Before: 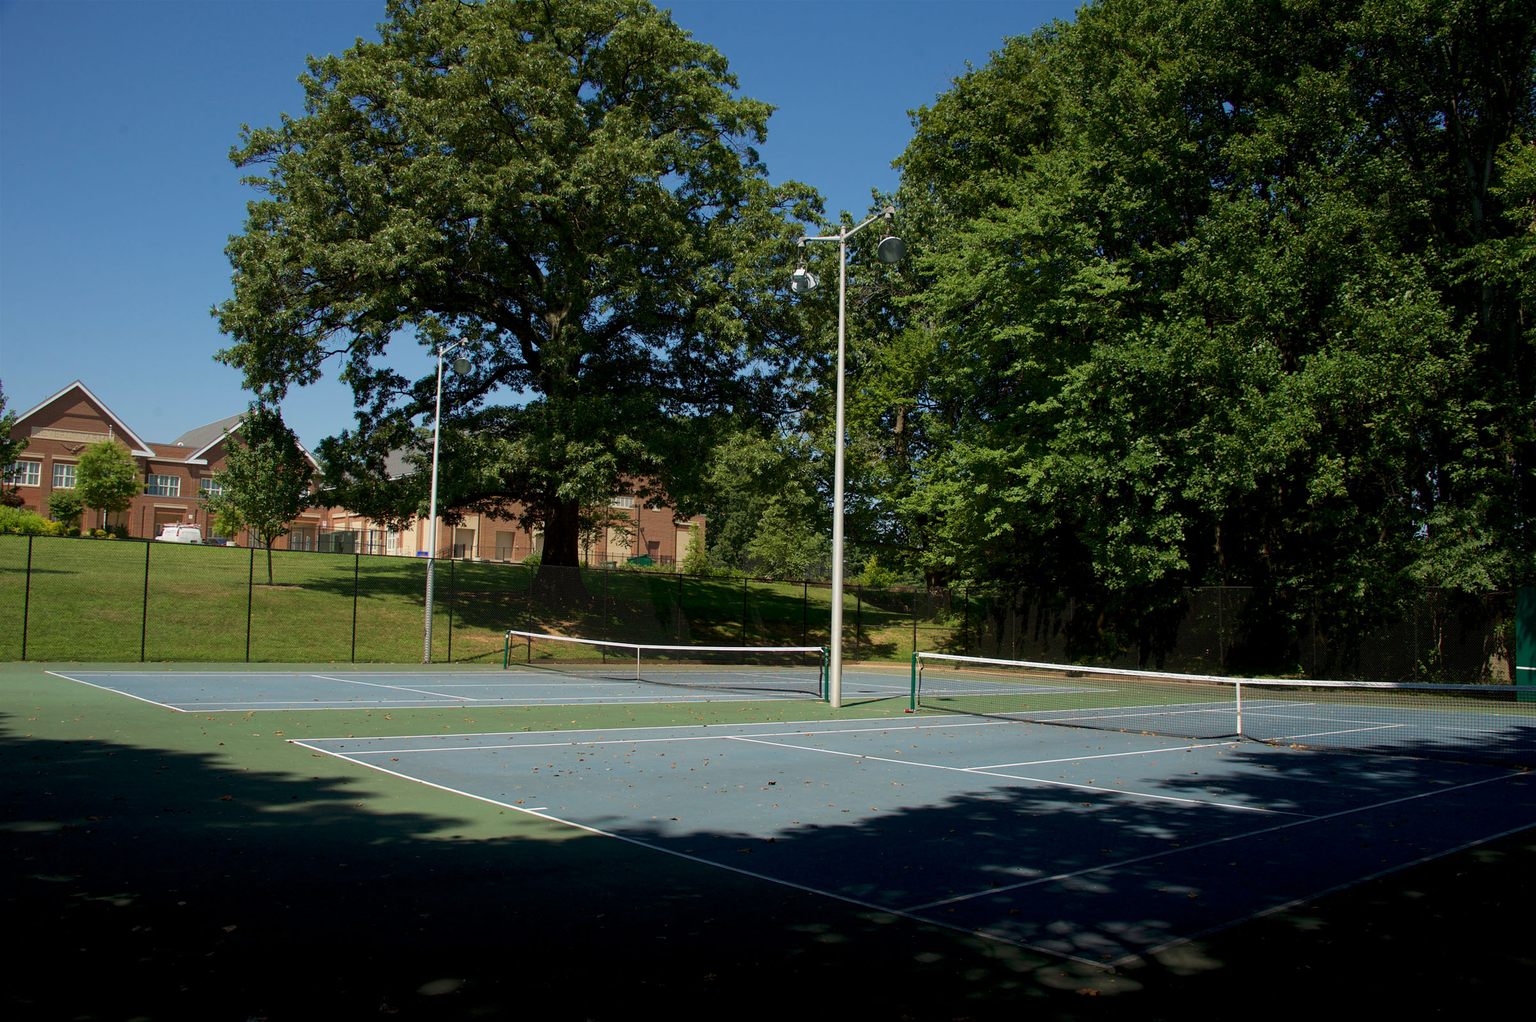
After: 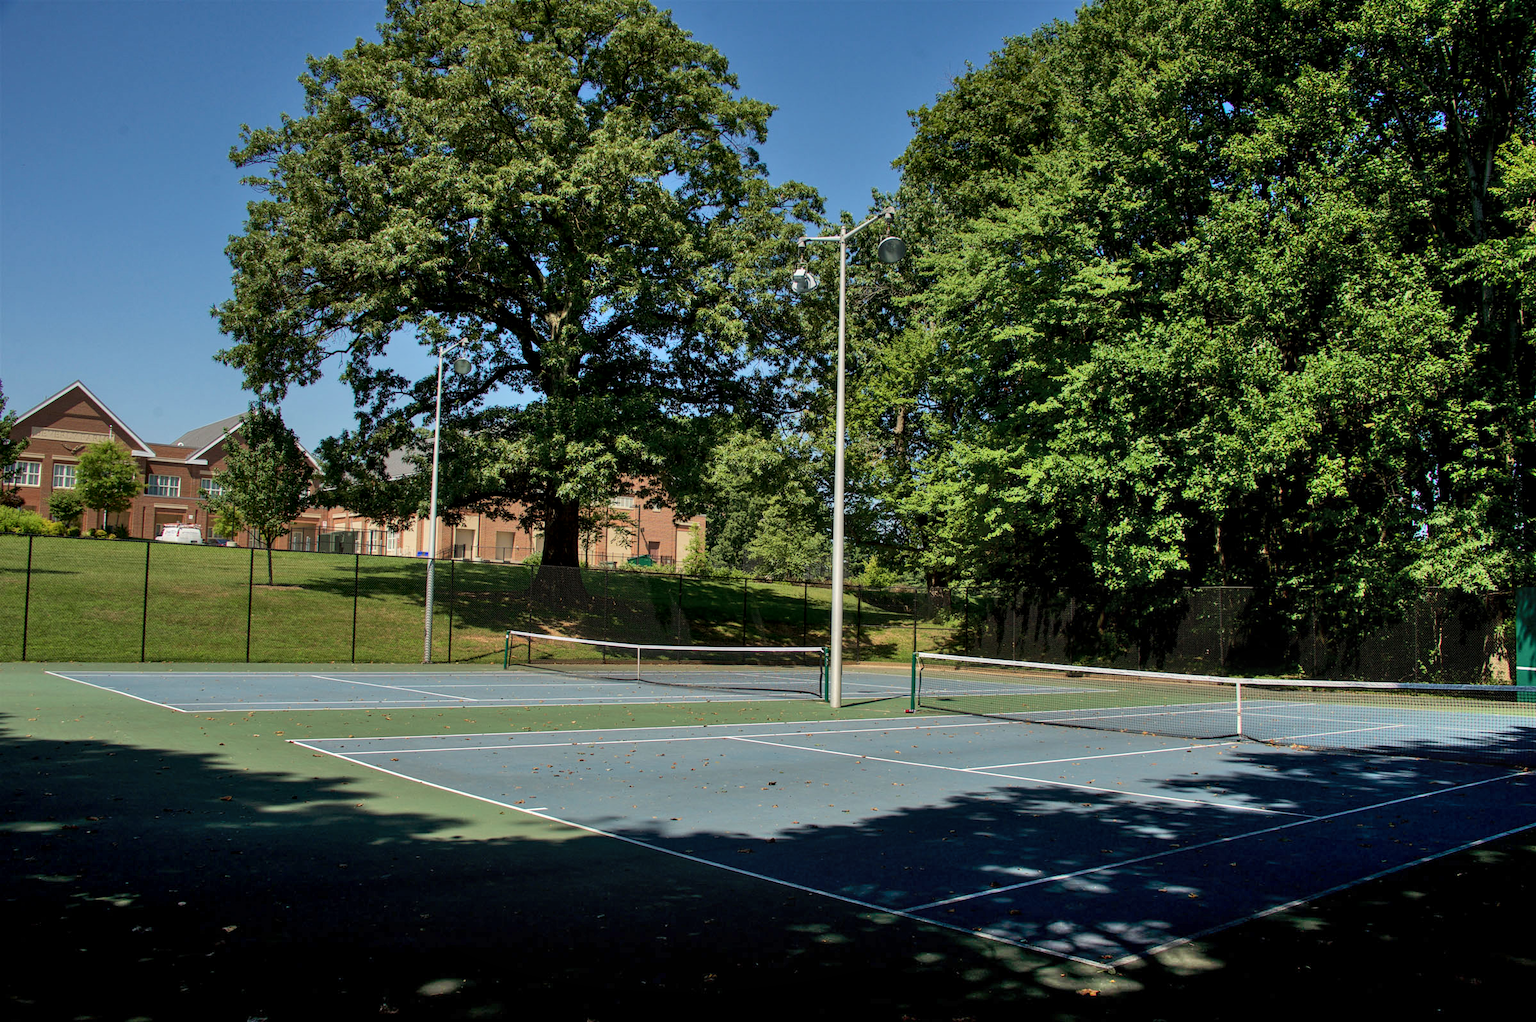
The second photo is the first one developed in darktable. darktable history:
local contrast: on, module defaults
shadows and highlights: shadows 60, soften with gaussian
